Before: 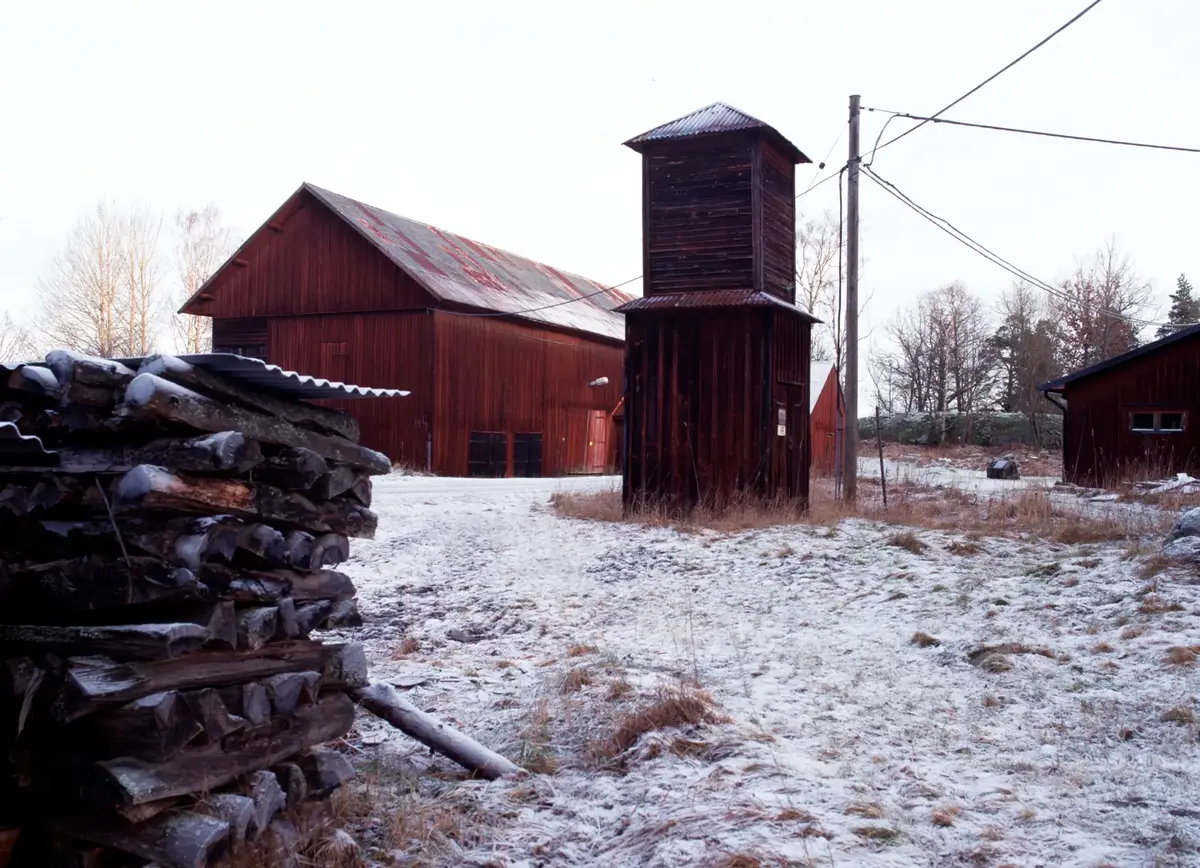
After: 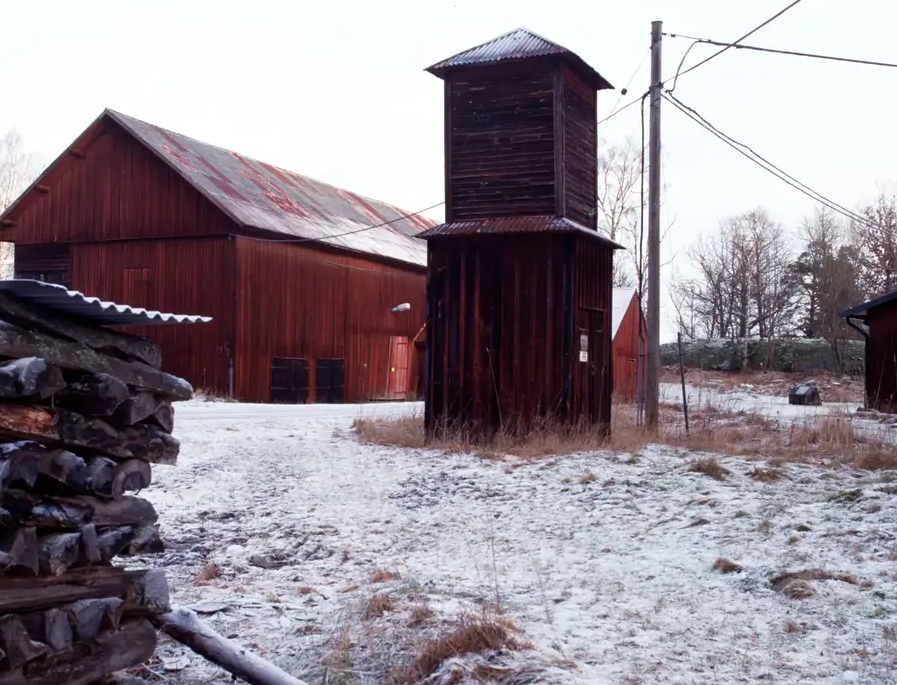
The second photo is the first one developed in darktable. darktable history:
crop: left 16.578%, top 8.612%, right 8.616%, bottom 12.444%
